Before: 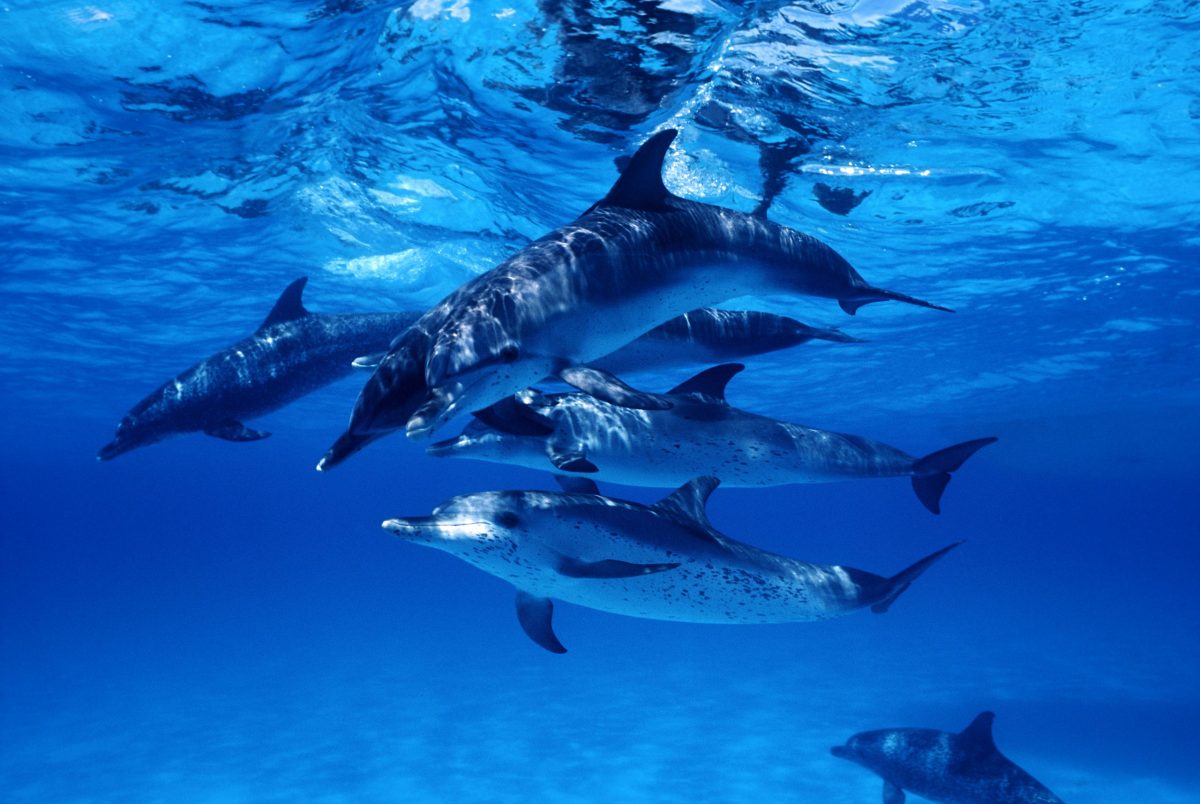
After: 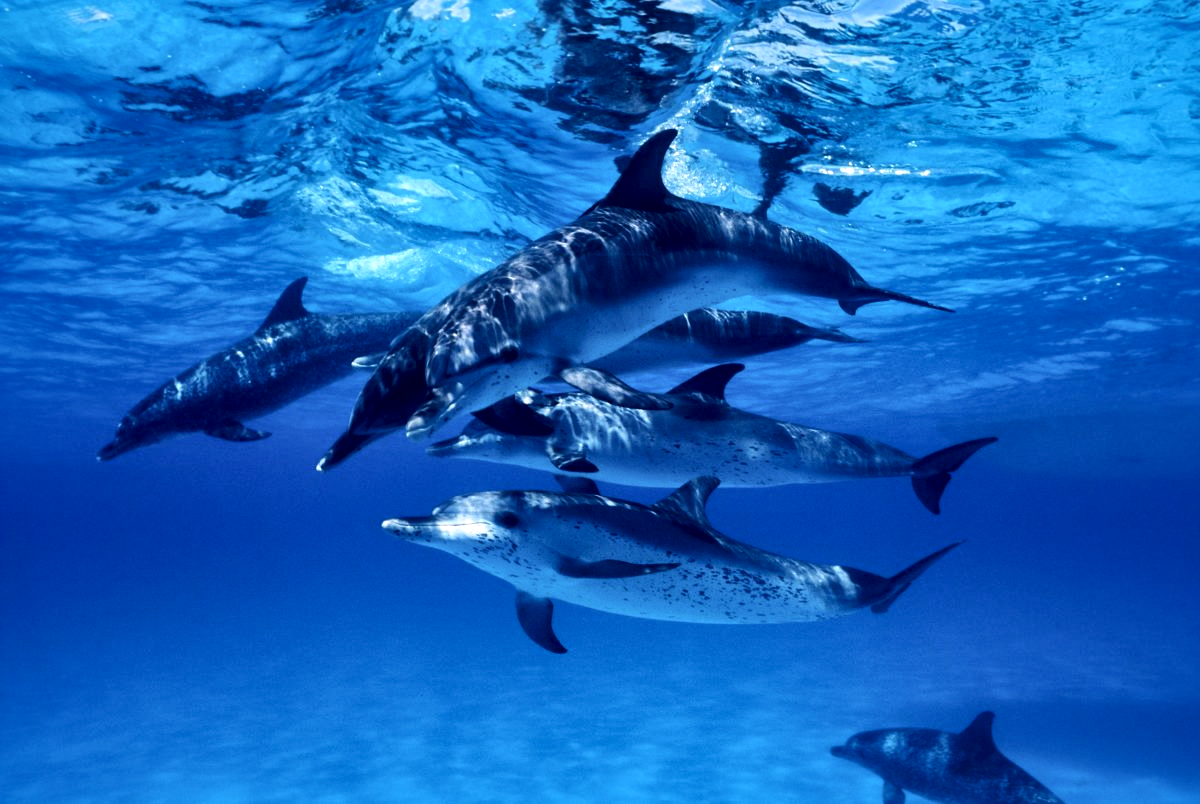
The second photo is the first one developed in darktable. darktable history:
local contrast: mode bilateral grid, contrast 25, coarseness 60, detail 151%, midtone range 0.2
white balance: red 1, blue 1
